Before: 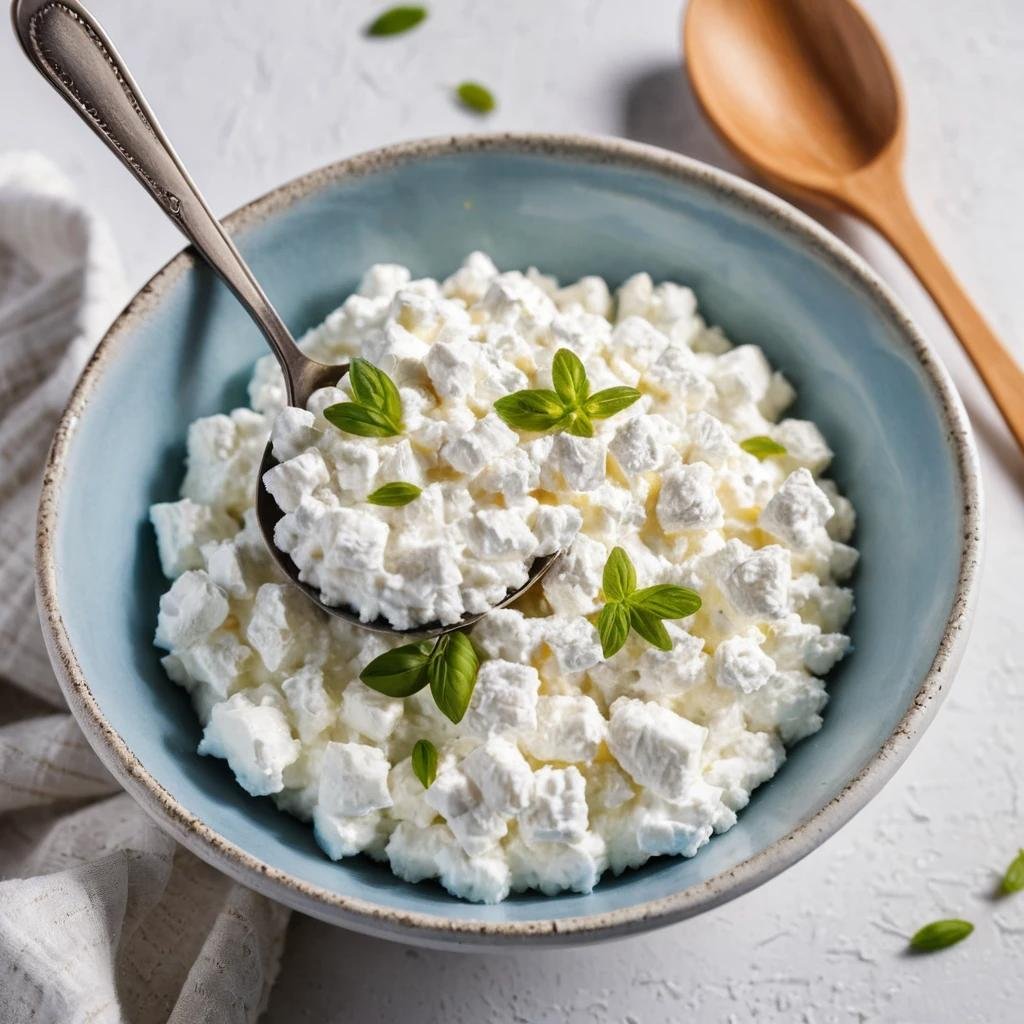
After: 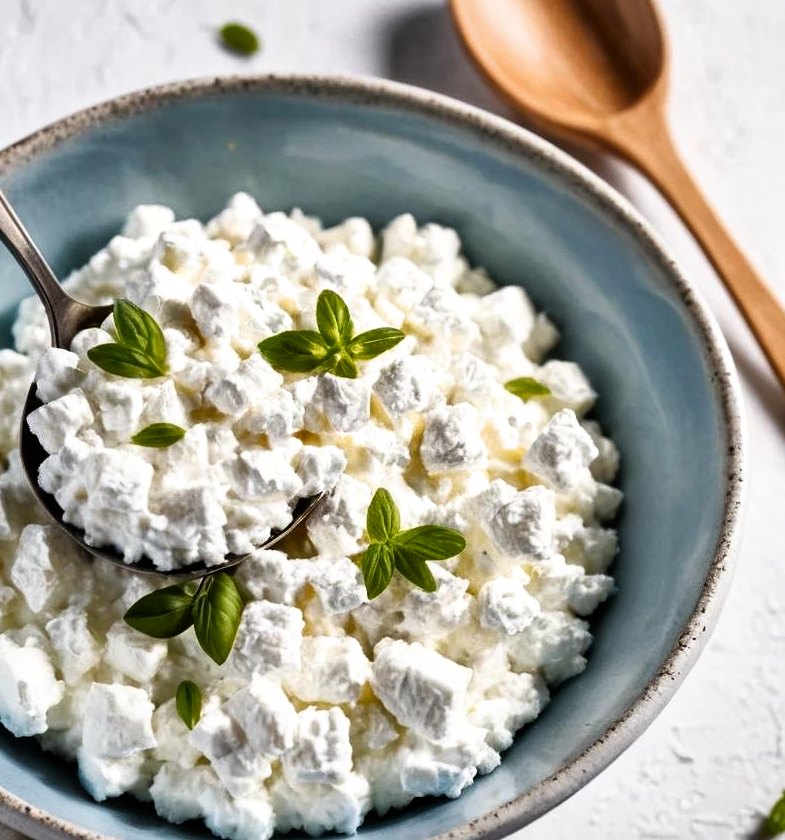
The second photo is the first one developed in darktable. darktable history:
crop: left 23.095%, top 5.827%, bottom 11.854%
filmic rgb: white relative exposure 2.34 EV, hardness 6.59
shadows and highlights: soften with gaussian
